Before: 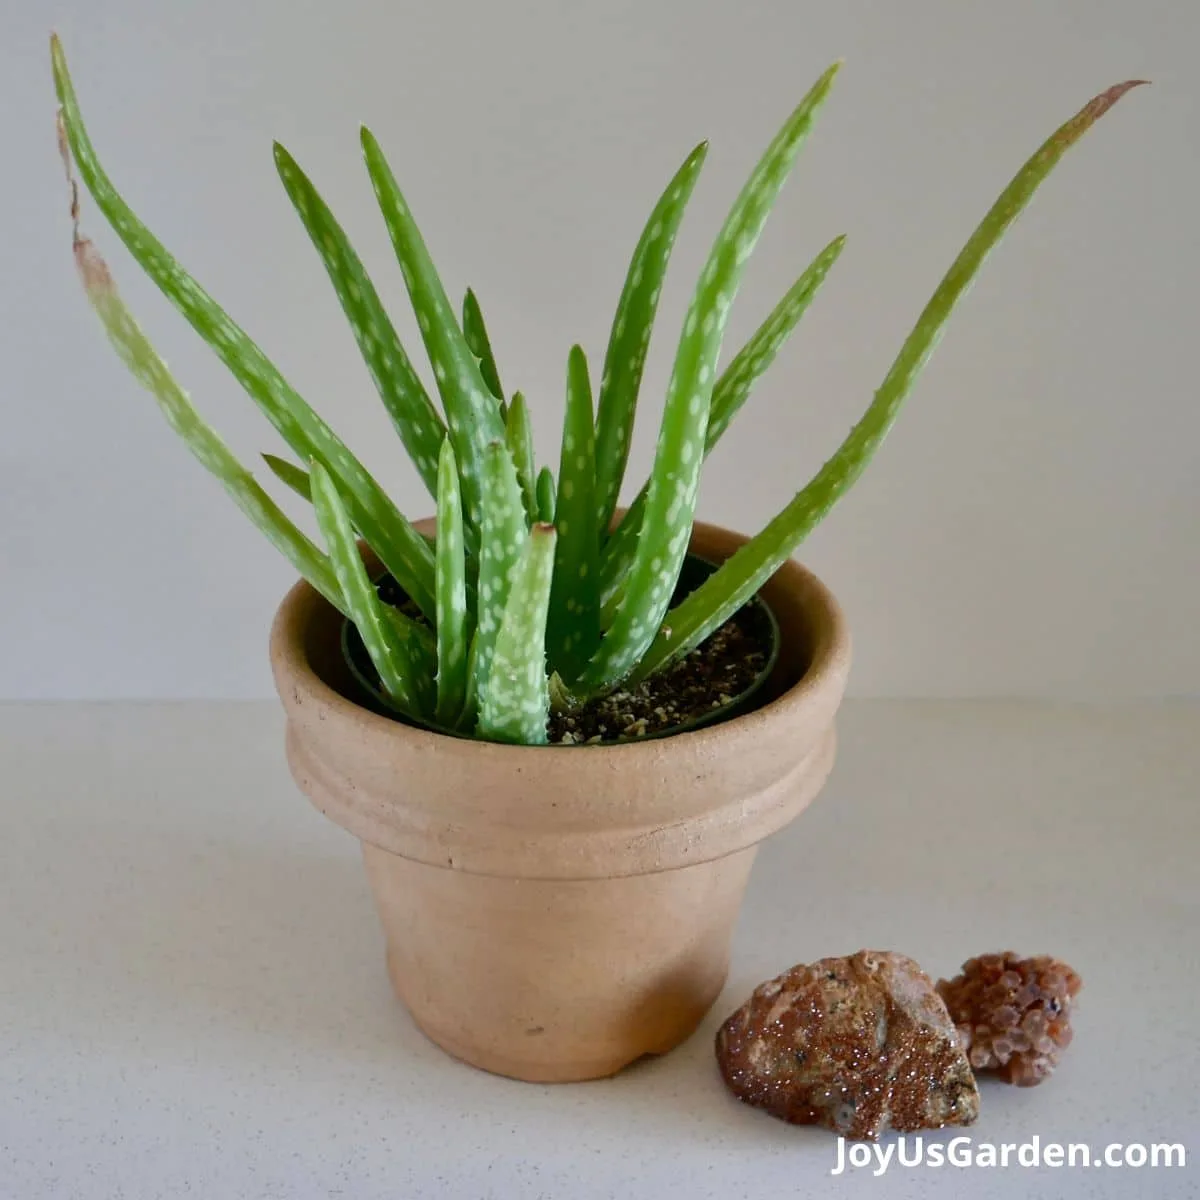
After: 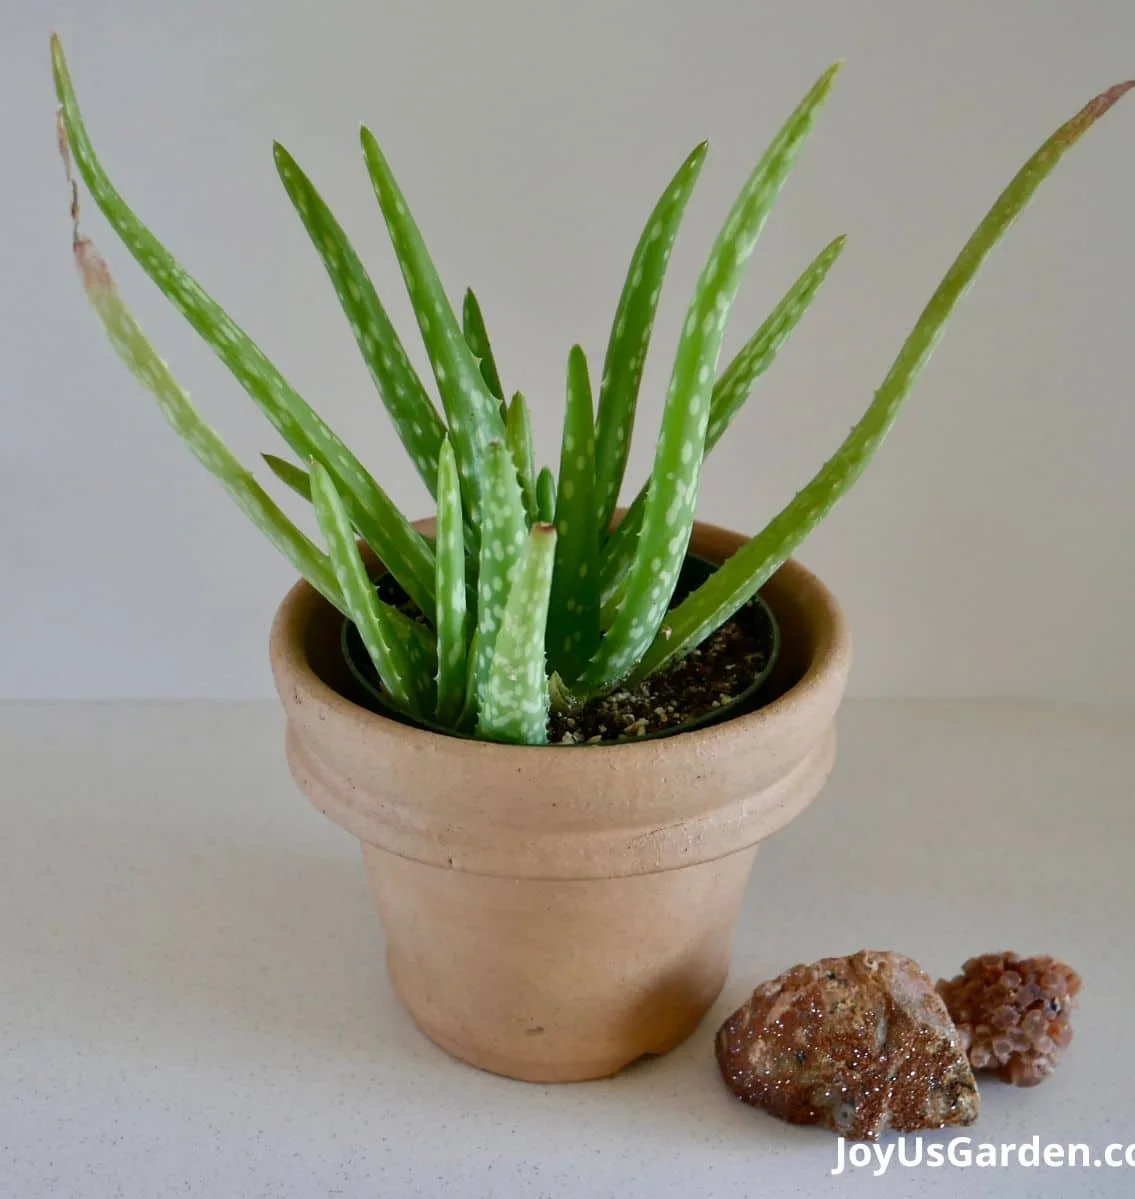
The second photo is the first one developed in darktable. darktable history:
crop and rotate: left 0%, right 5.336%
